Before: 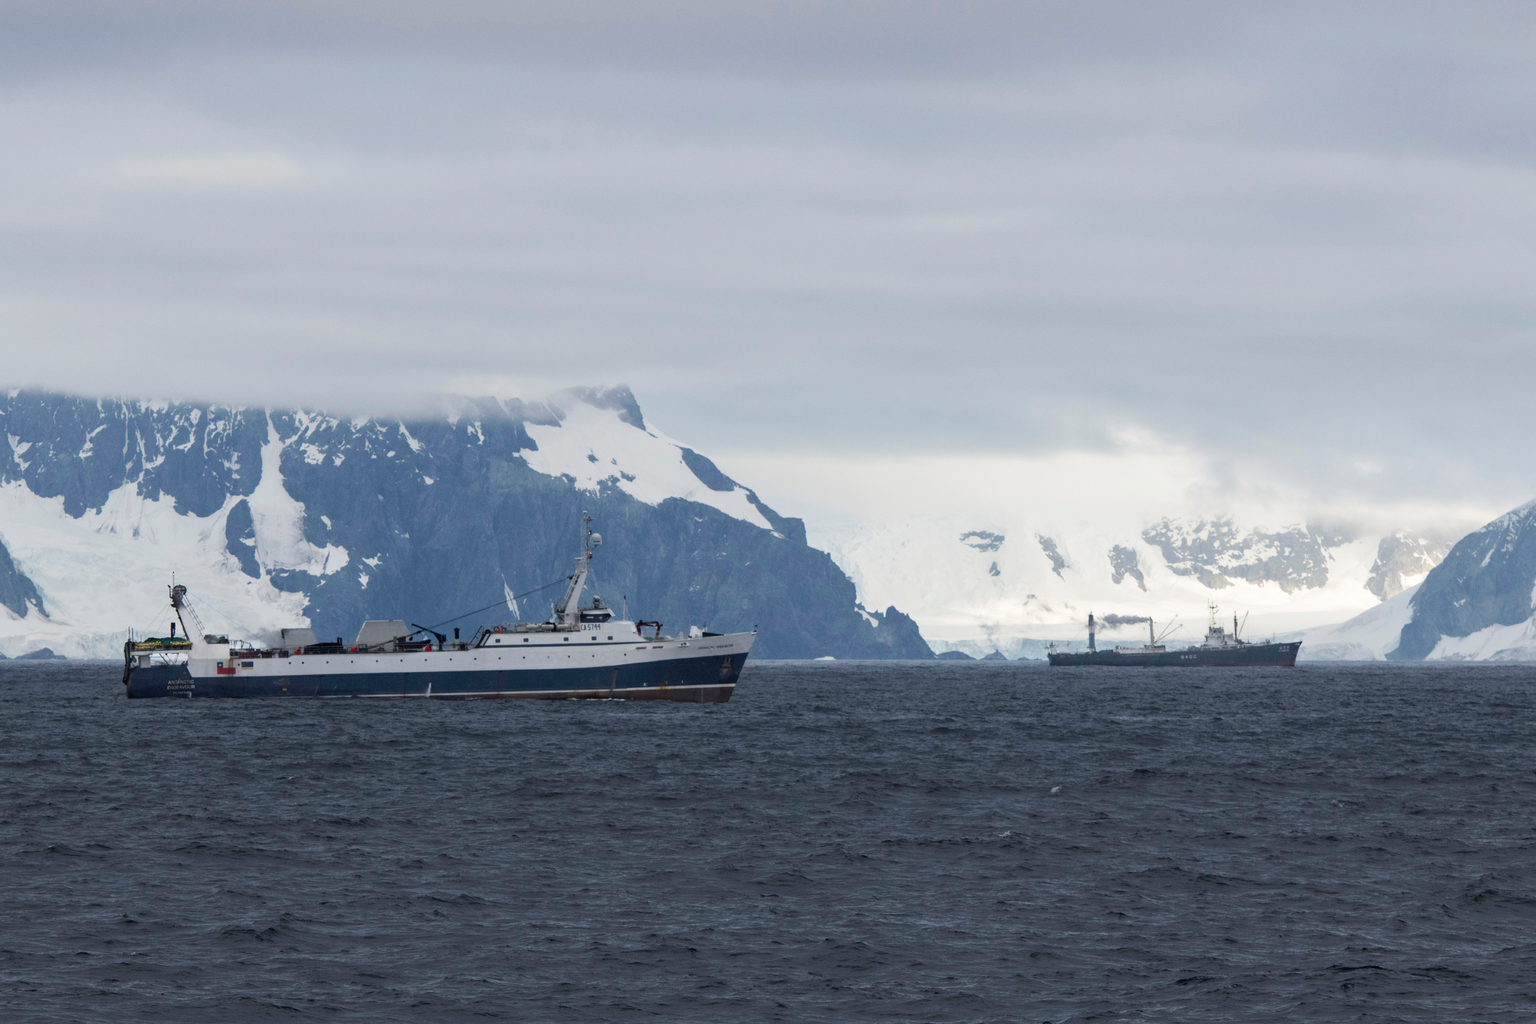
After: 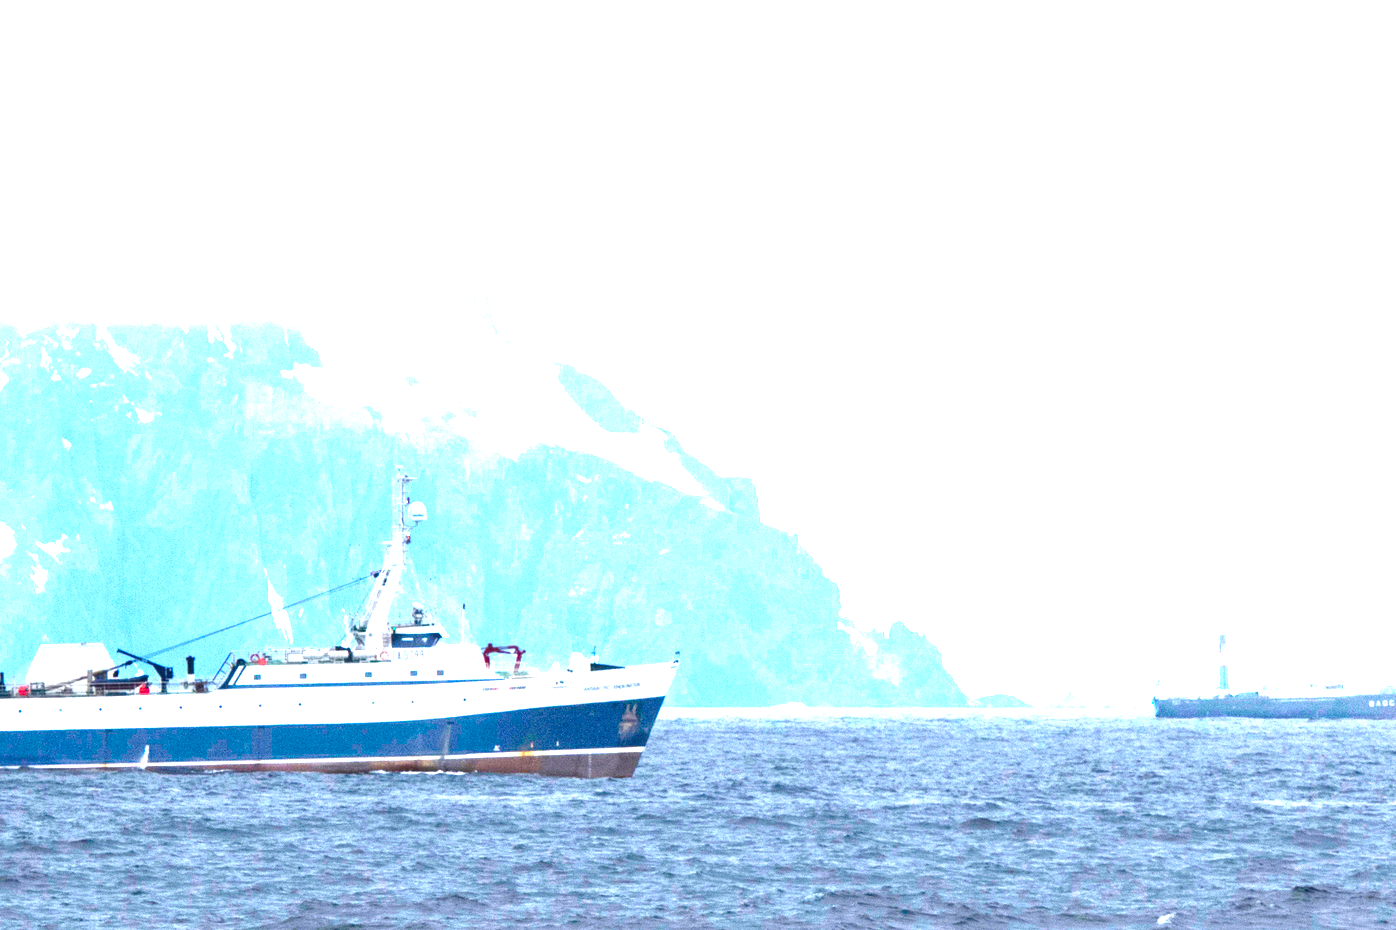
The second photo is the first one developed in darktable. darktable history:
exposure: exposure 3 EV, compensate highlight preservation false
crop and rotate: left 22.13%, top 22.054%, right 22.026%, bottom 22.102%
color balance rgb: perceptual saturation grading › global saturation 20%, perceptual saturation grading › highlights -25%, perceptual saturation grading › shadows 25%, global vibrance 50%
